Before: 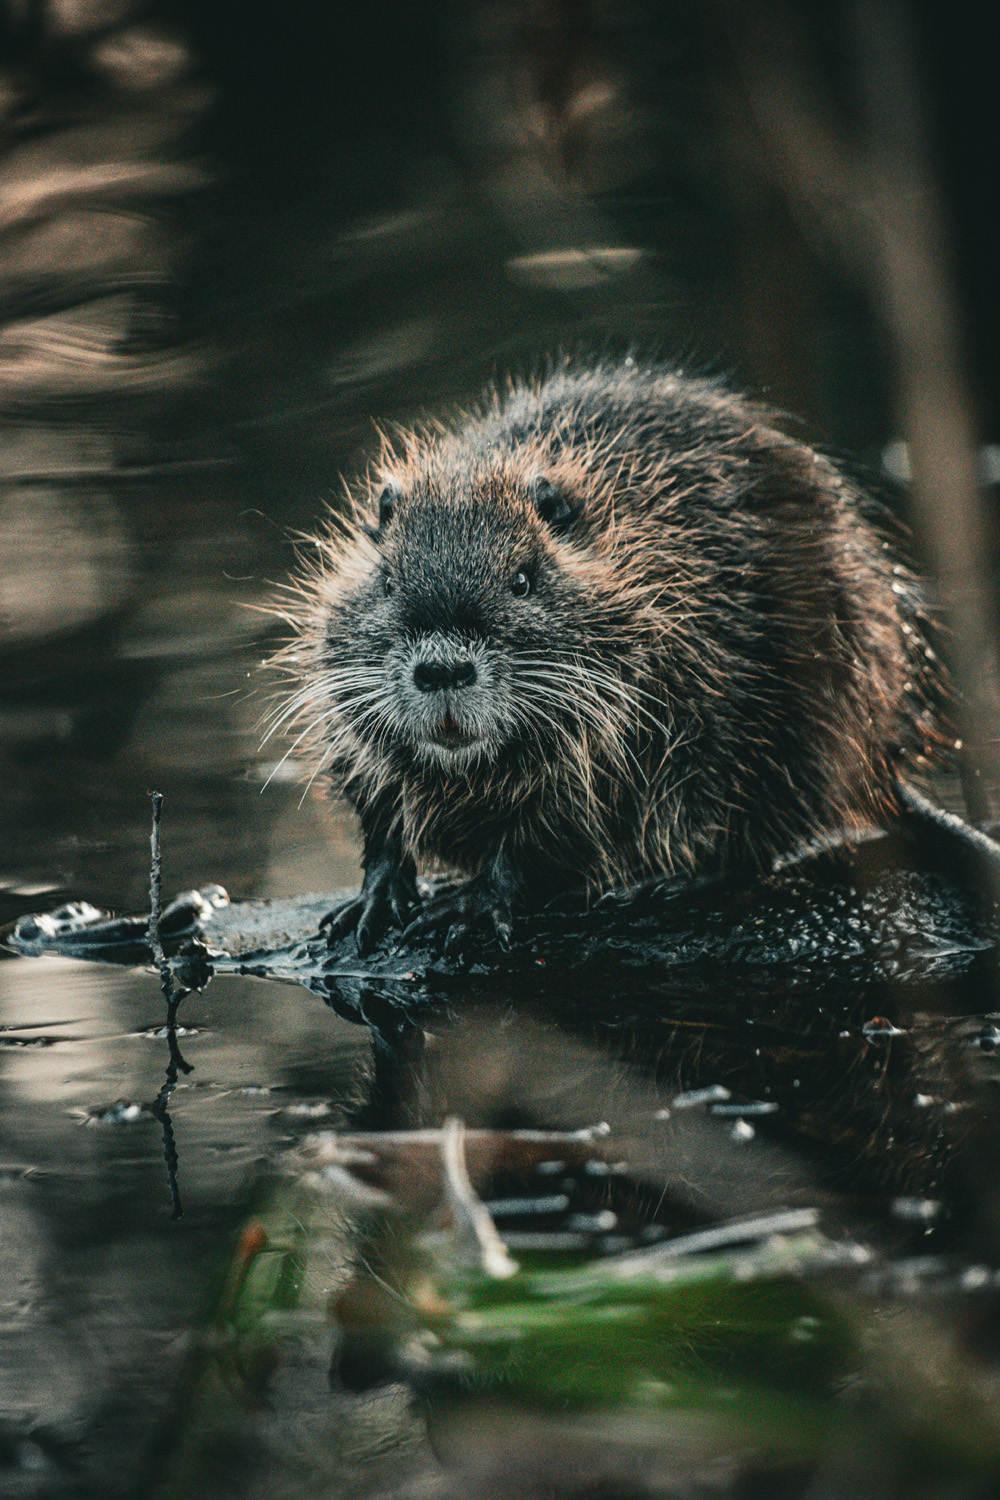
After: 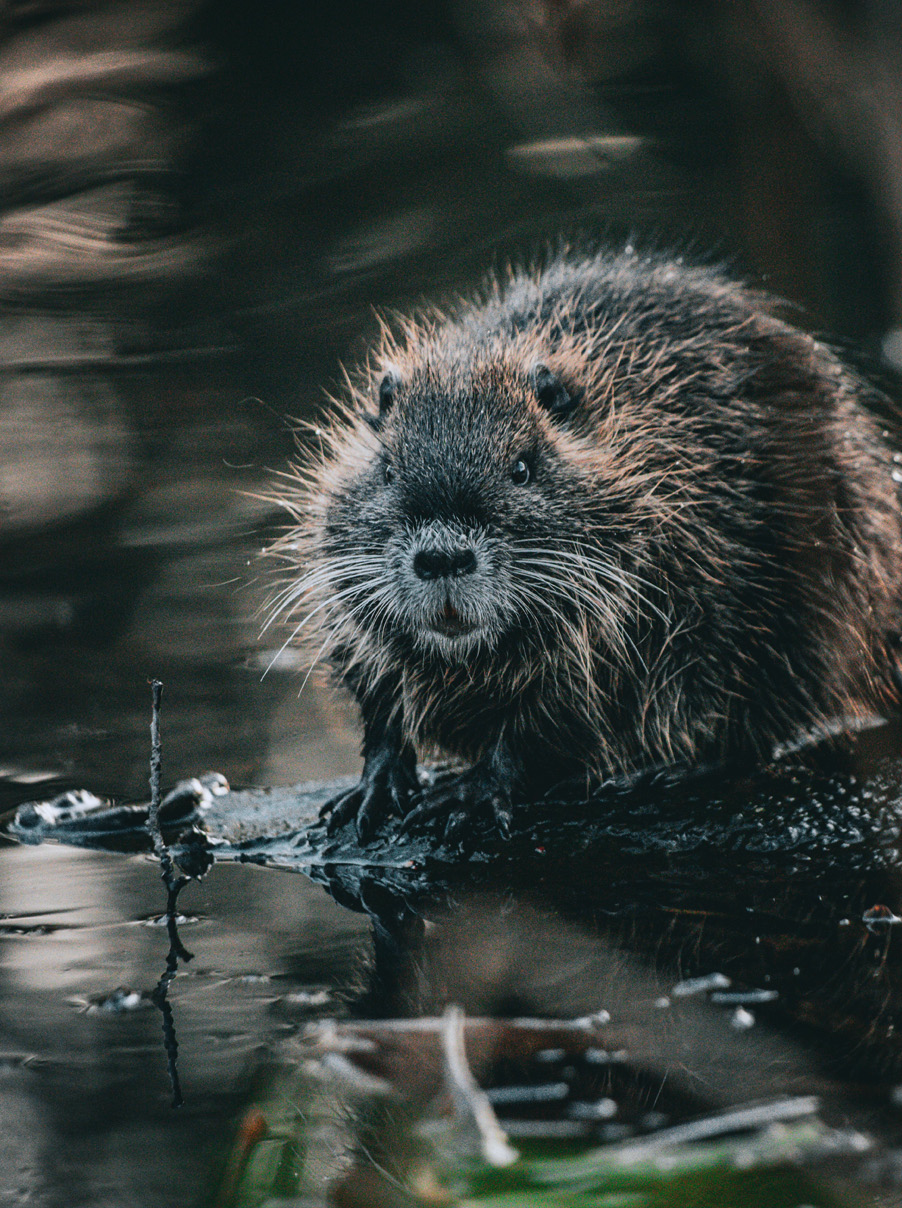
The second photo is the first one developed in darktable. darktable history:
exposure: exposure -0.21 EV, compensate highlight preservation false
crop: top 7.49%, right 9.717%, bottom 11.943%
color calibration: illuminant as shot in camera, x 0.358, y 0.373, temperature 4628.91 K
